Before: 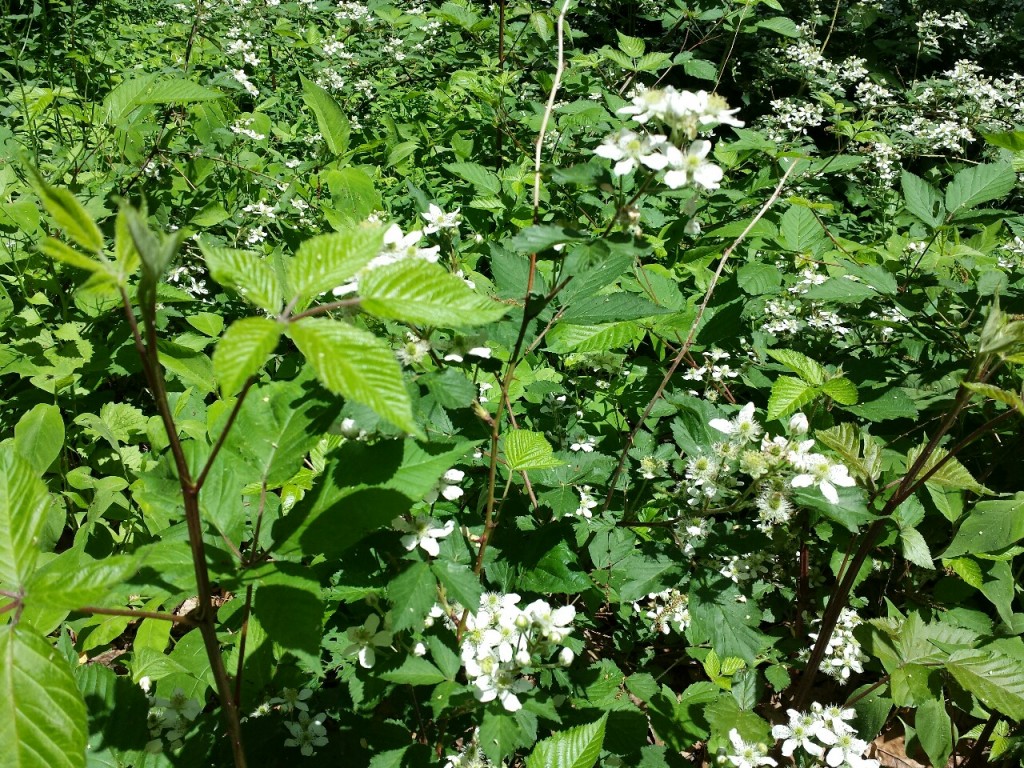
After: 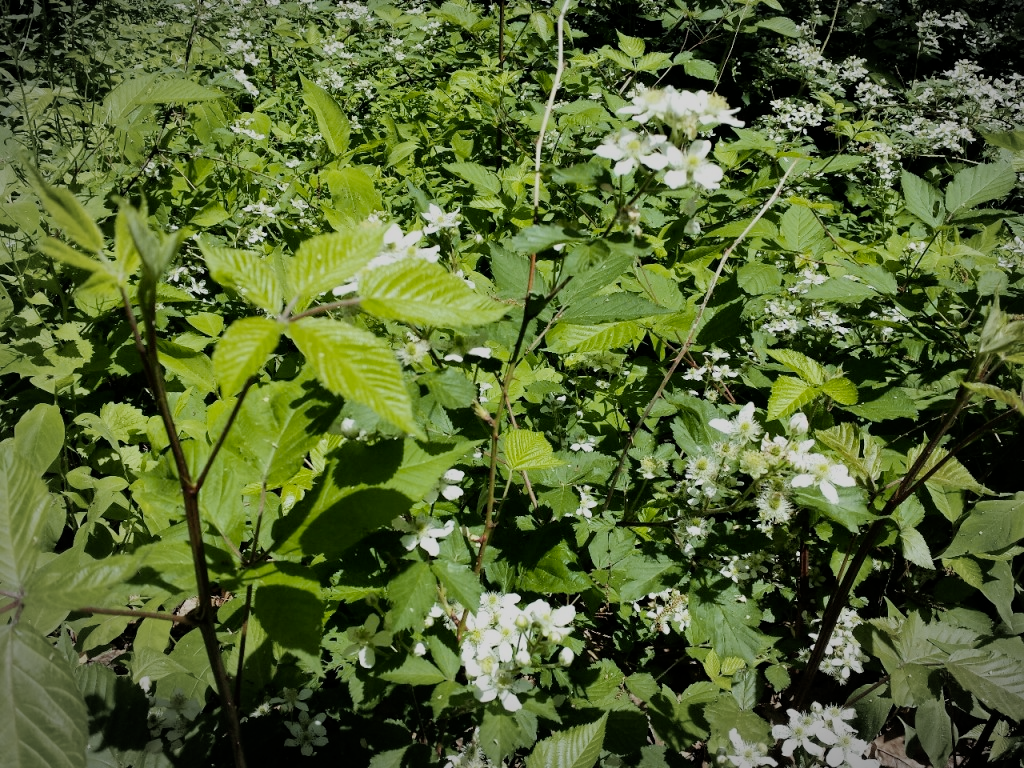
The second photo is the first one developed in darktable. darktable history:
filmic rgb: black relative exposure -7.65 EV, white relative exposure 4.56 EV, hardness 3.61
vignetting: center (0.036, -0.097), automatic ratio true
color zones: curves: ch2 [(0, 0.5) (0.143, 0.5) (0.286, 0.489) (0.415, 0.421) (0.571, 0.5) (0.714, 0.5) (0.857, 0.5) (1, 0.5)]
